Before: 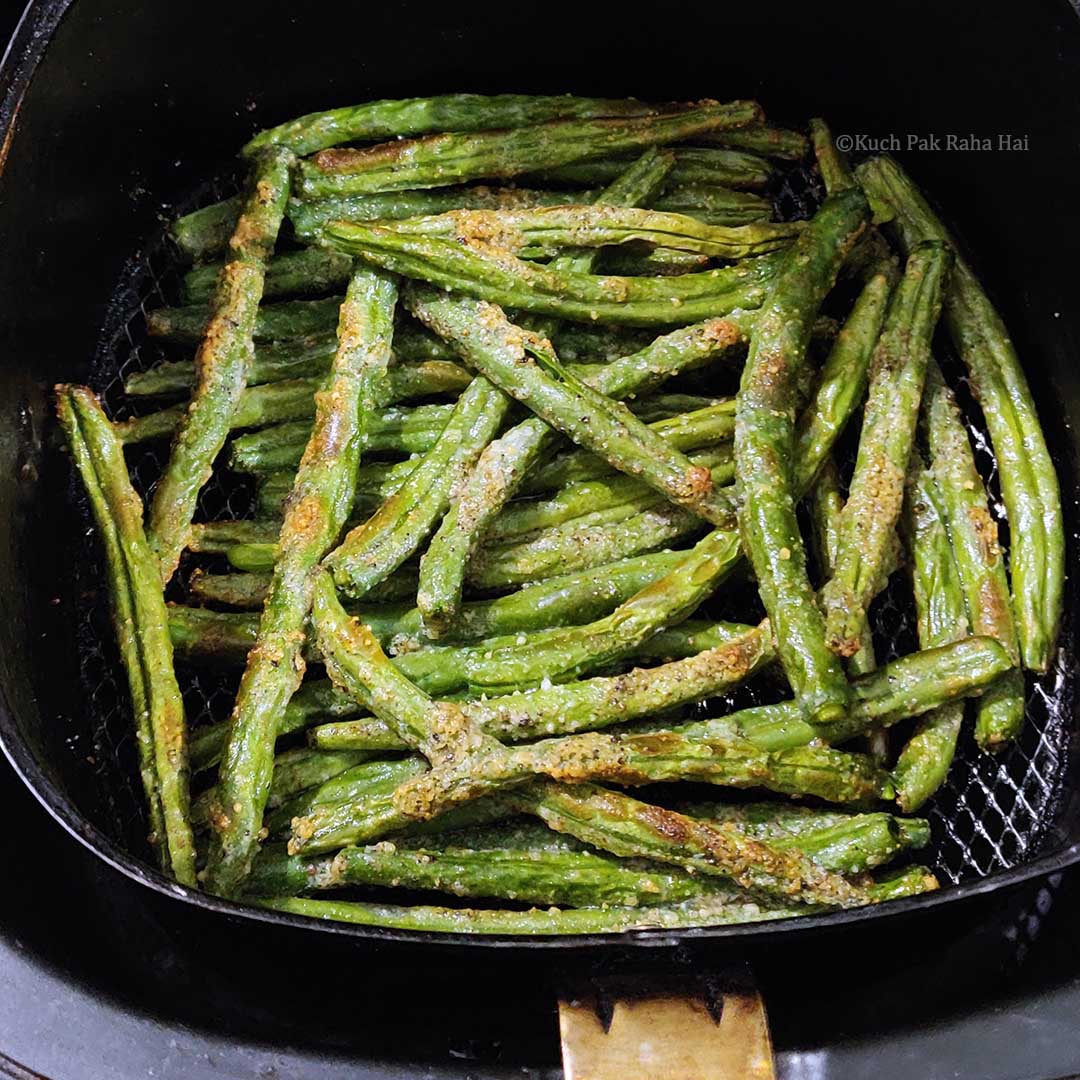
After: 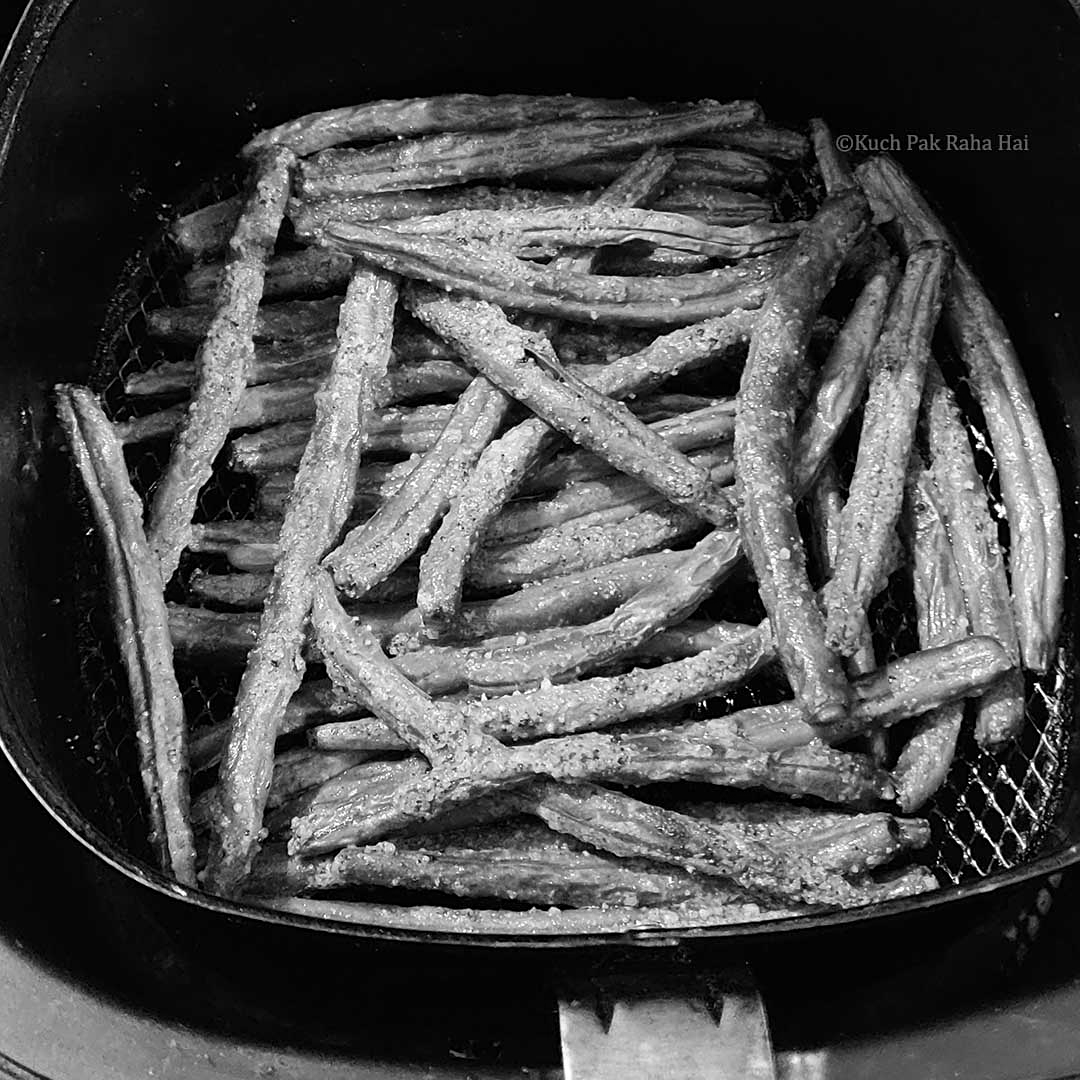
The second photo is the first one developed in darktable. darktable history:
monochrome: on, module defaults
sharpen: amount 0.2
